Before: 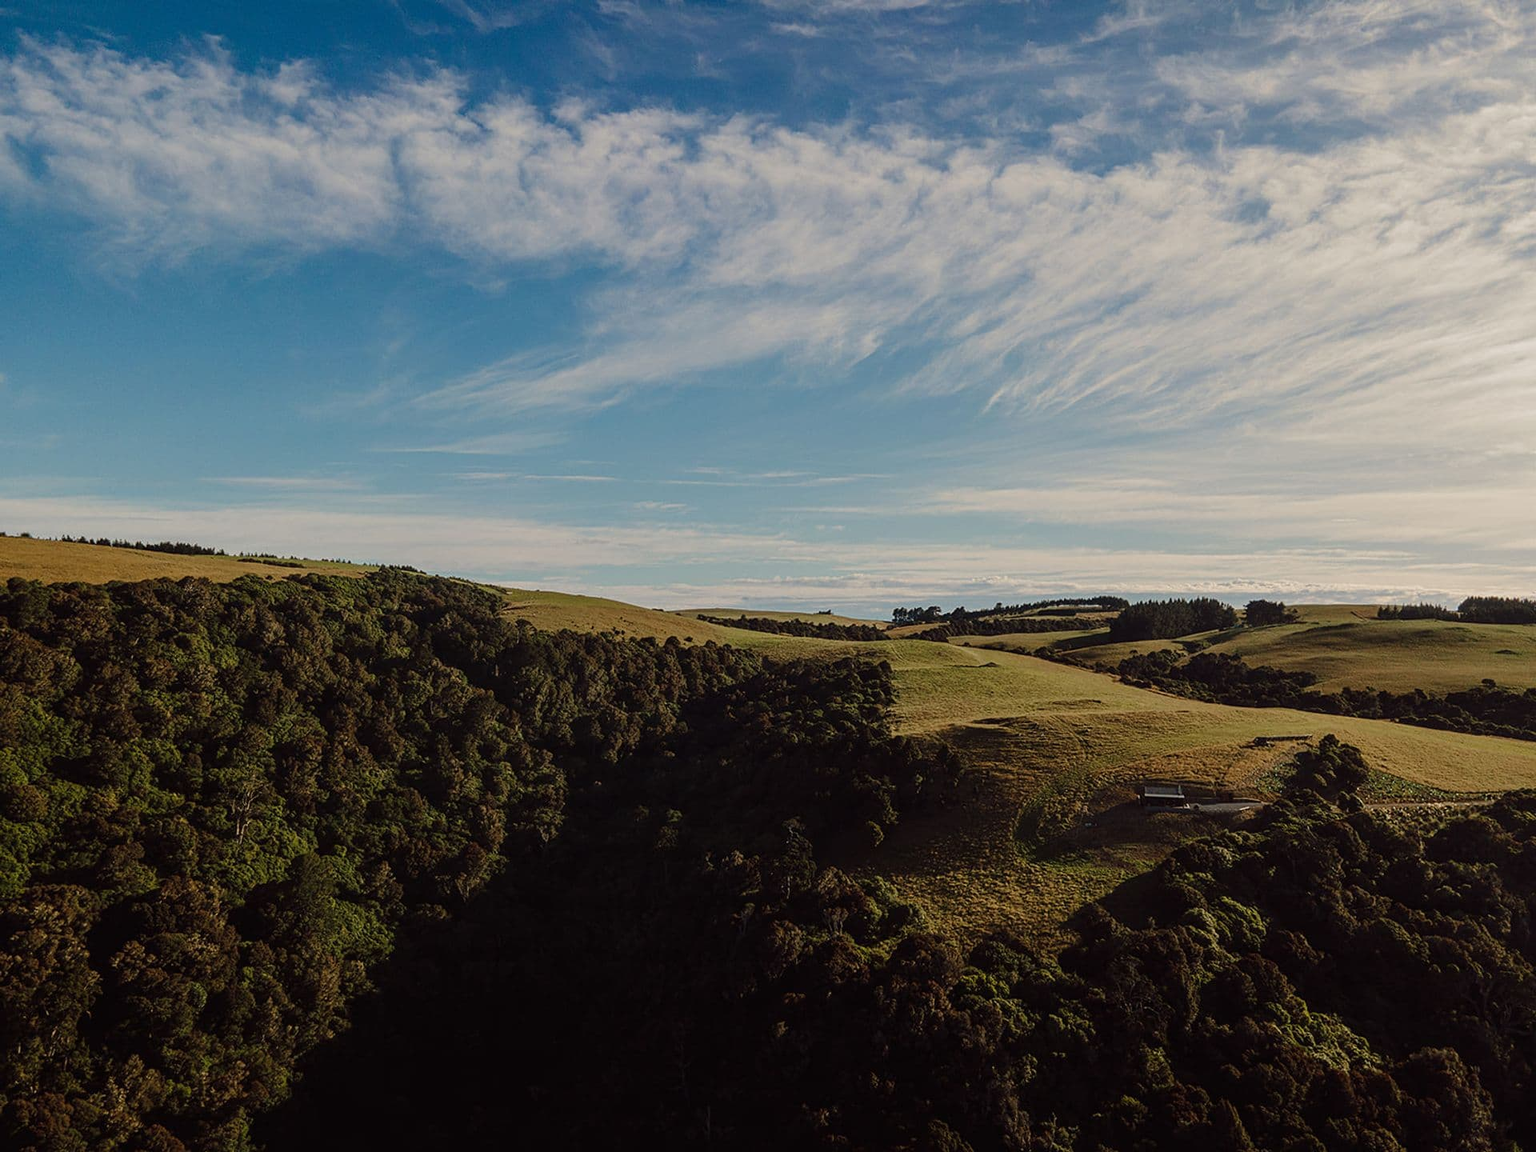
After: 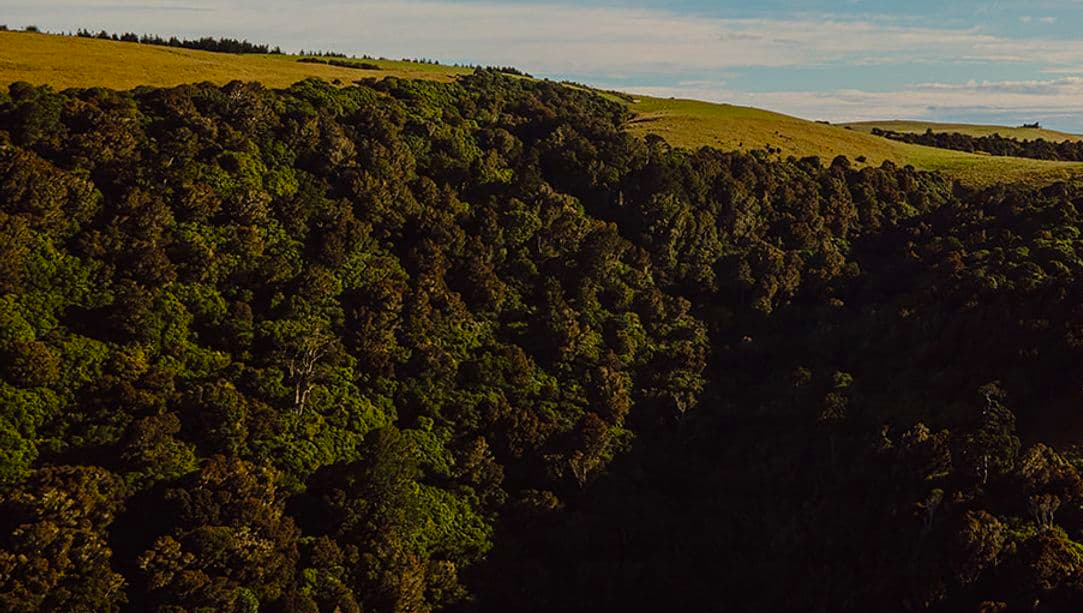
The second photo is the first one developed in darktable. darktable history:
color balance rgb: perceptual saturation grading › global saturation 25%, global vibrance 20%
crop: top 44.483%, right 43.593%, bottom 12.892%
